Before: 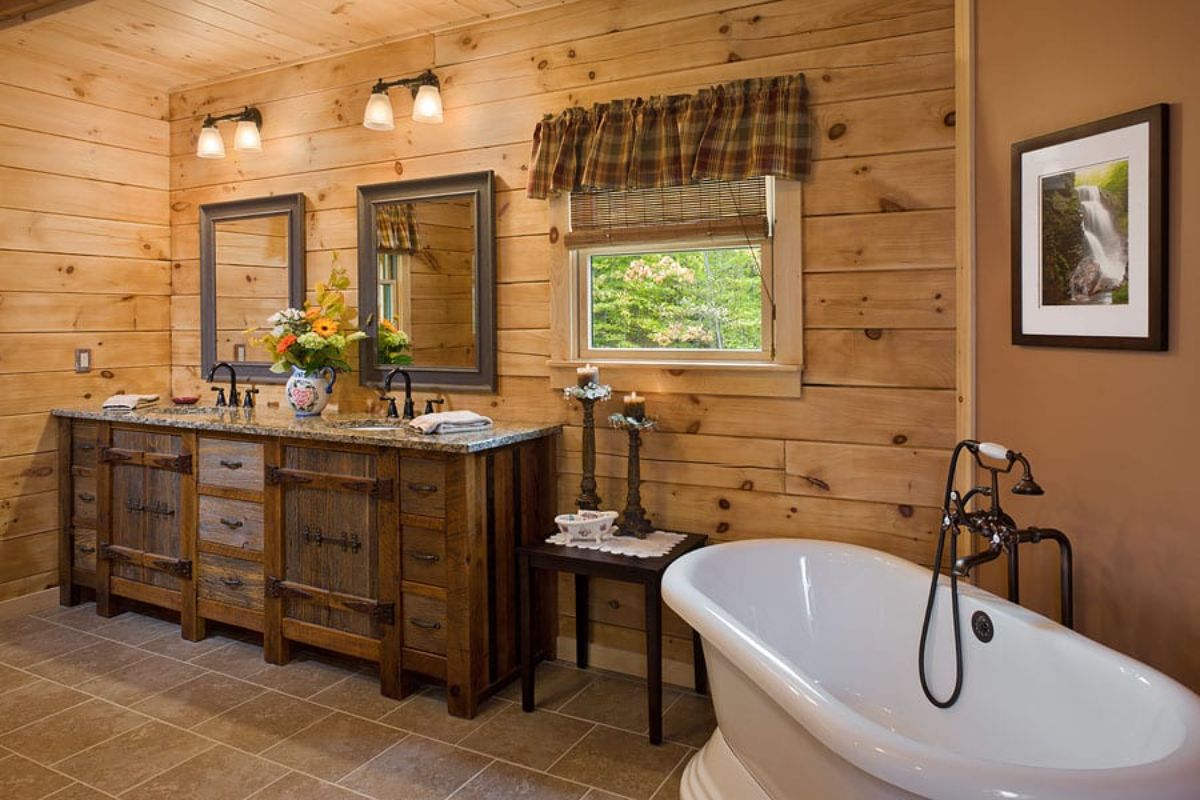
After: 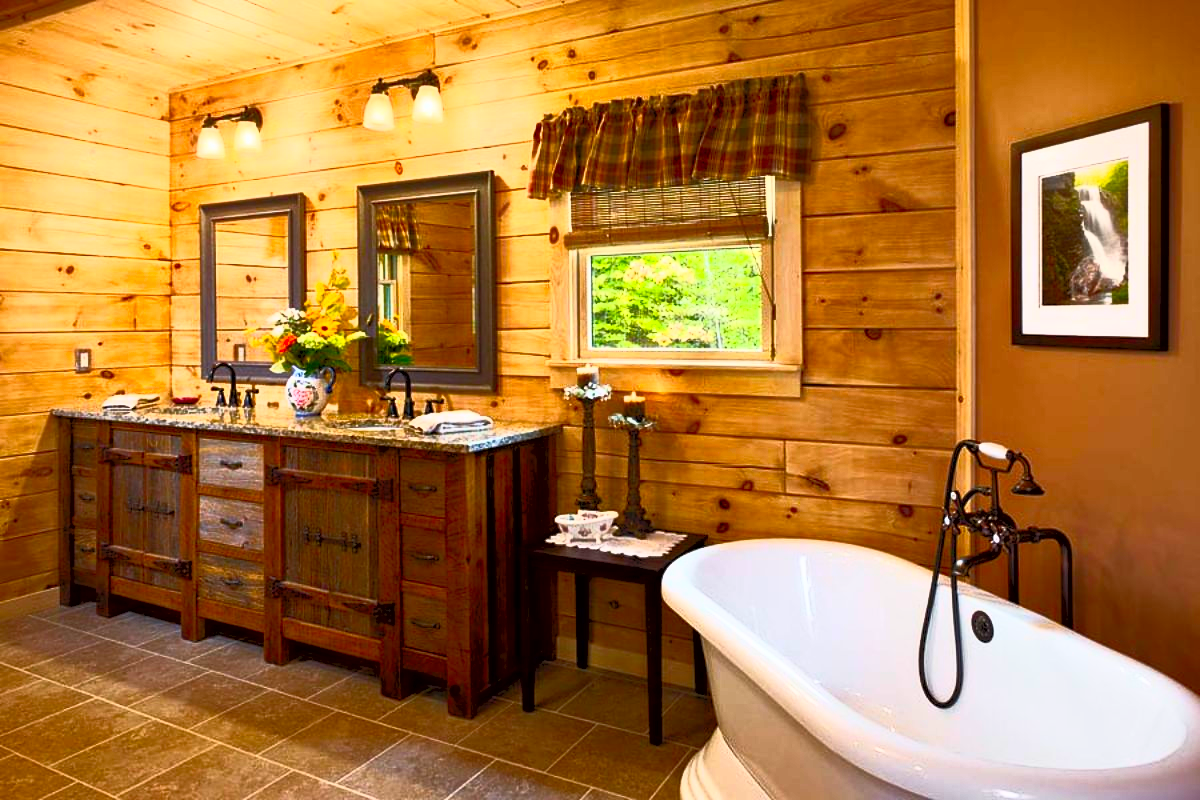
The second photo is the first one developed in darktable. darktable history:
contrast brightness saturation: contrast 0.991, brightness 0.985, saturation 1
exposure: black level correction 0.009, exposure -0.657 EV, compensate highlight preservation false
